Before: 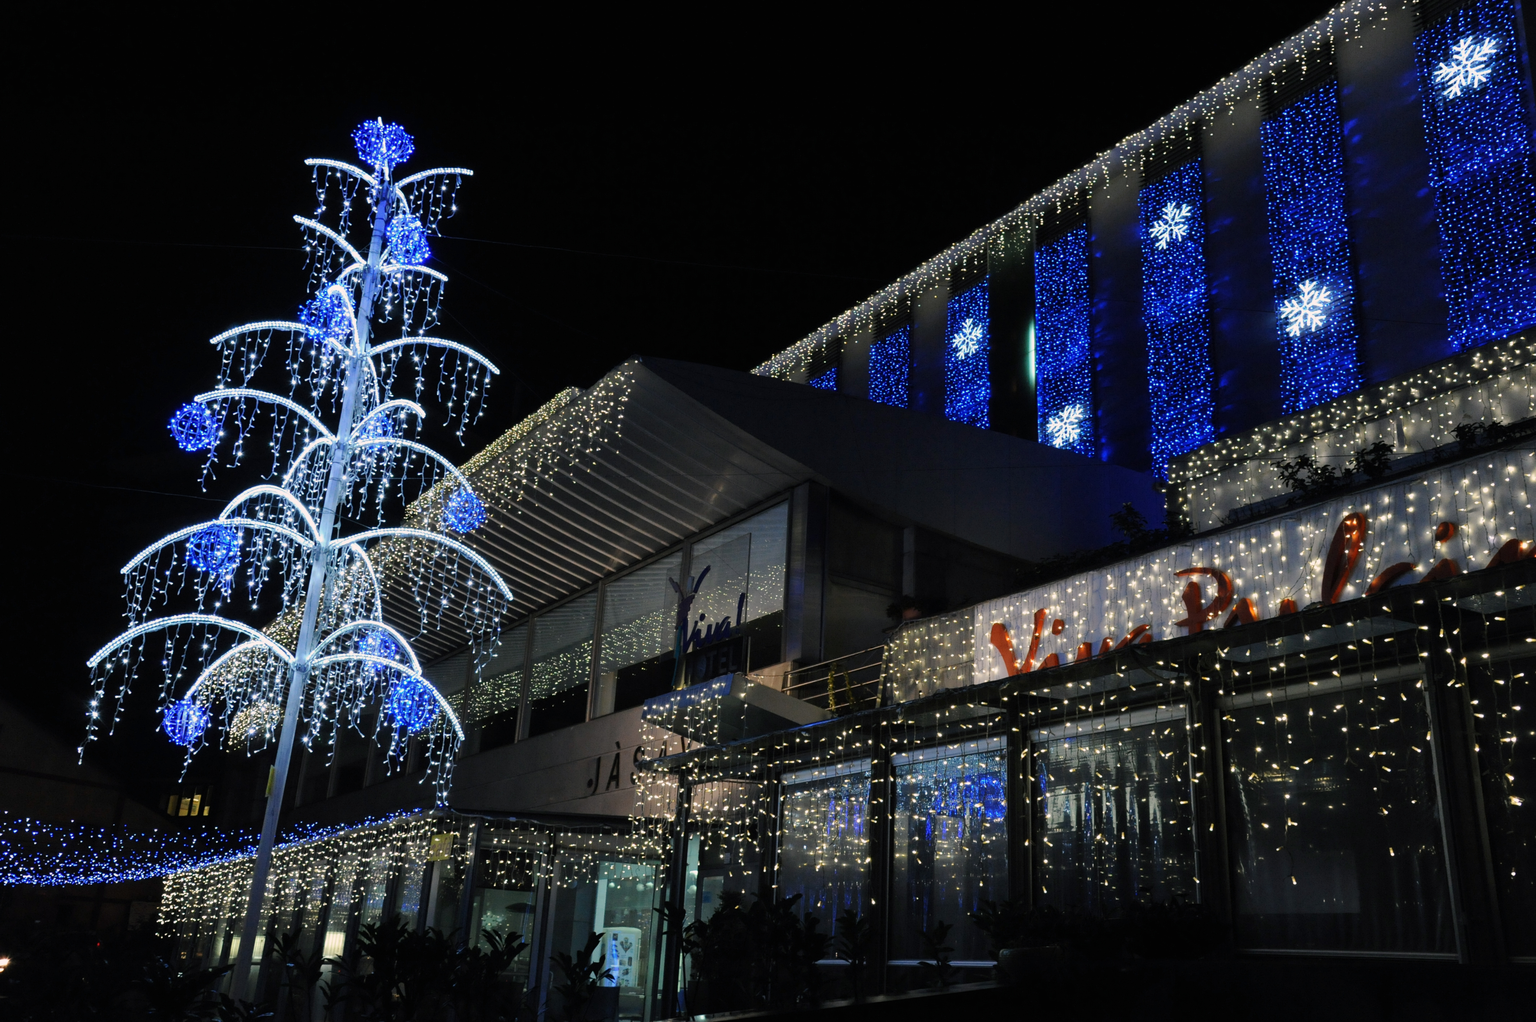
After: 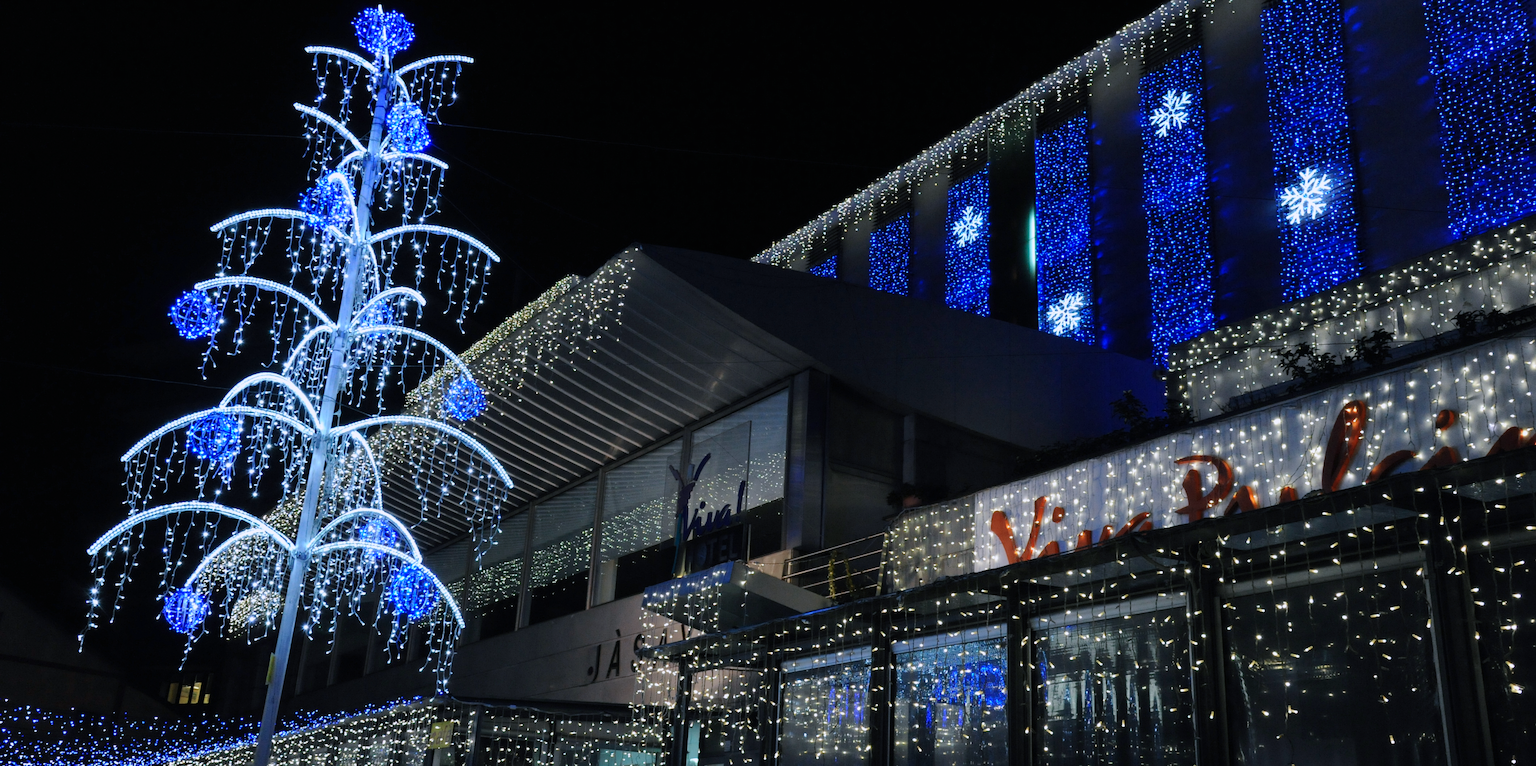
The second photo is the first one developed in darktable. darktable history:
crop: top 11.048%, bottom 13.92%
color calibration: x 0.372, y 0.387, temperature 4285.06 K
